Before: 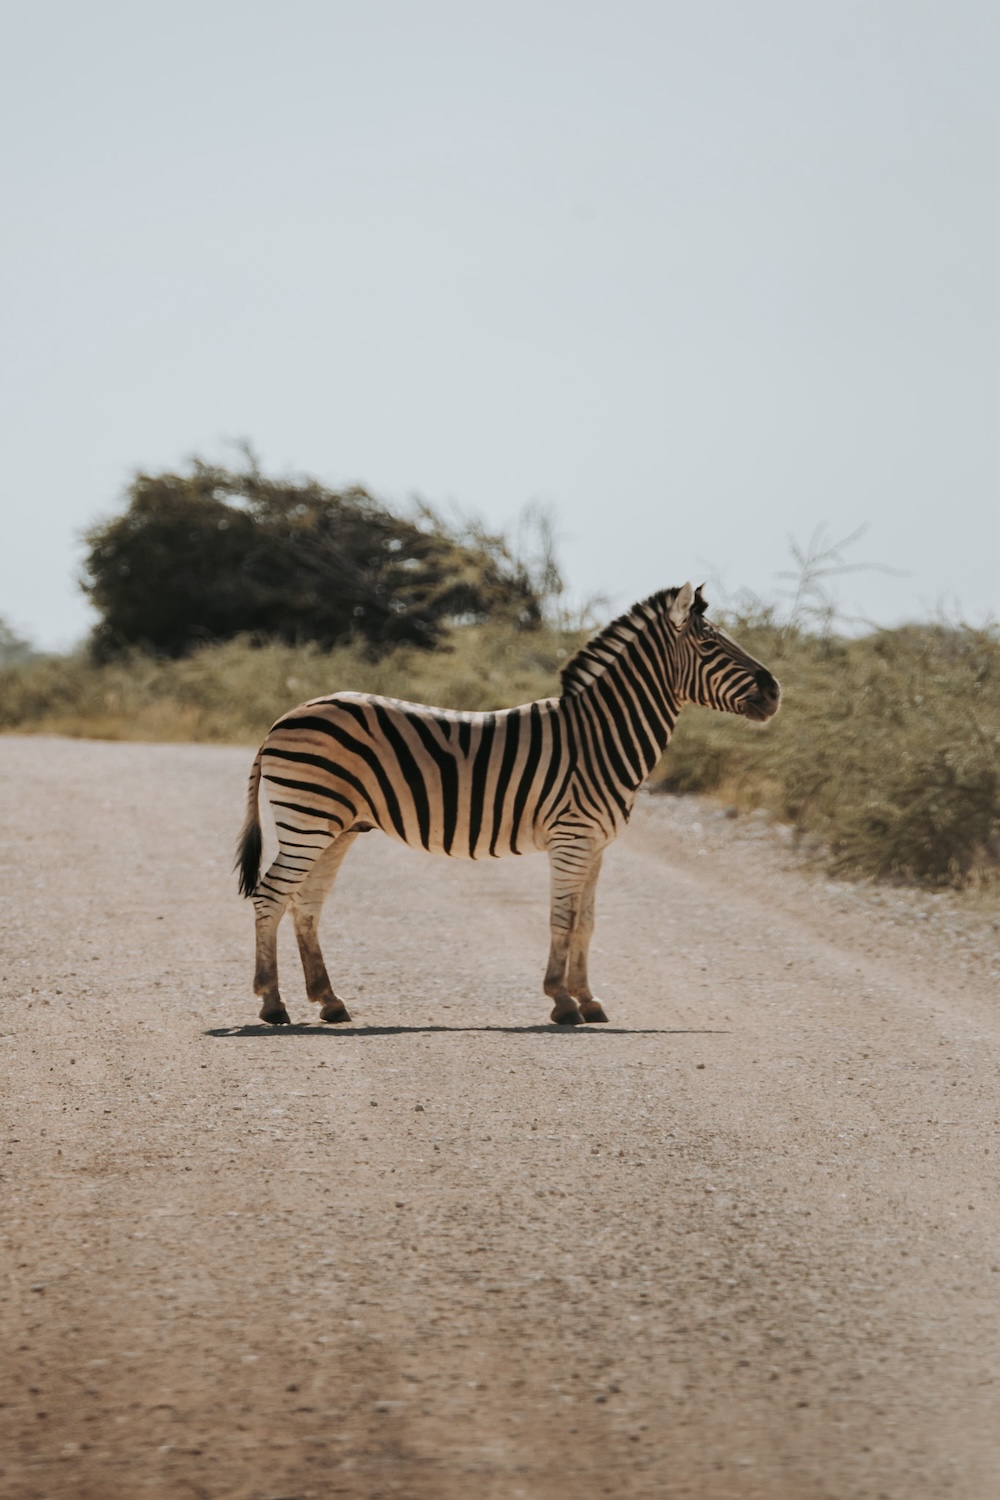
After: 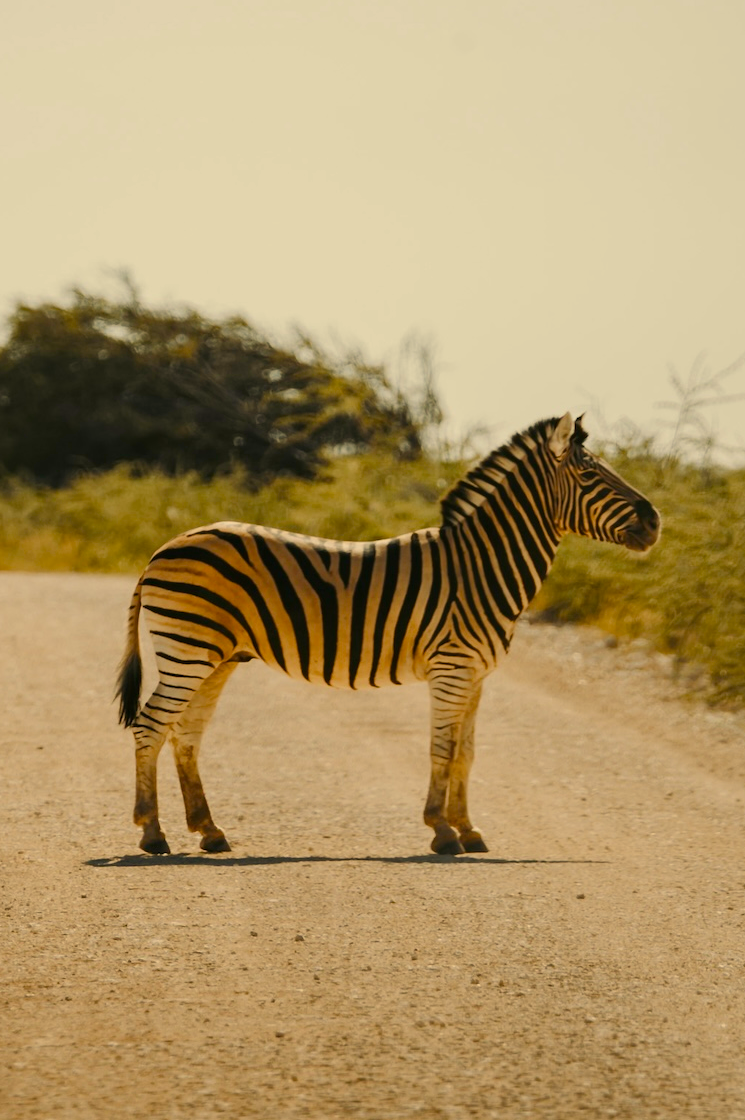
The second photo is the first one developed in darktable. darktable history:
crop and rotate: left 12.065%, top 11.365%, right 13.395%, bottom 13.906%
color correction: highlights a* 2.52, highlights b* 22.69
color balance rgb: shadows lift › hue 87.68°, highlights gain › chroma 2.056%, highlights gain › hue 72.39°, linear chroma grading › global chroma 20.148%, perceptual saturation grading › global saturation 26.883%, perceptual saturation grading › highlights -28.07%, perceptual saturation grading › mid-tones 15.512%, perceptual saturation grading › shadows 34.478%, global vibrance 9.935%
